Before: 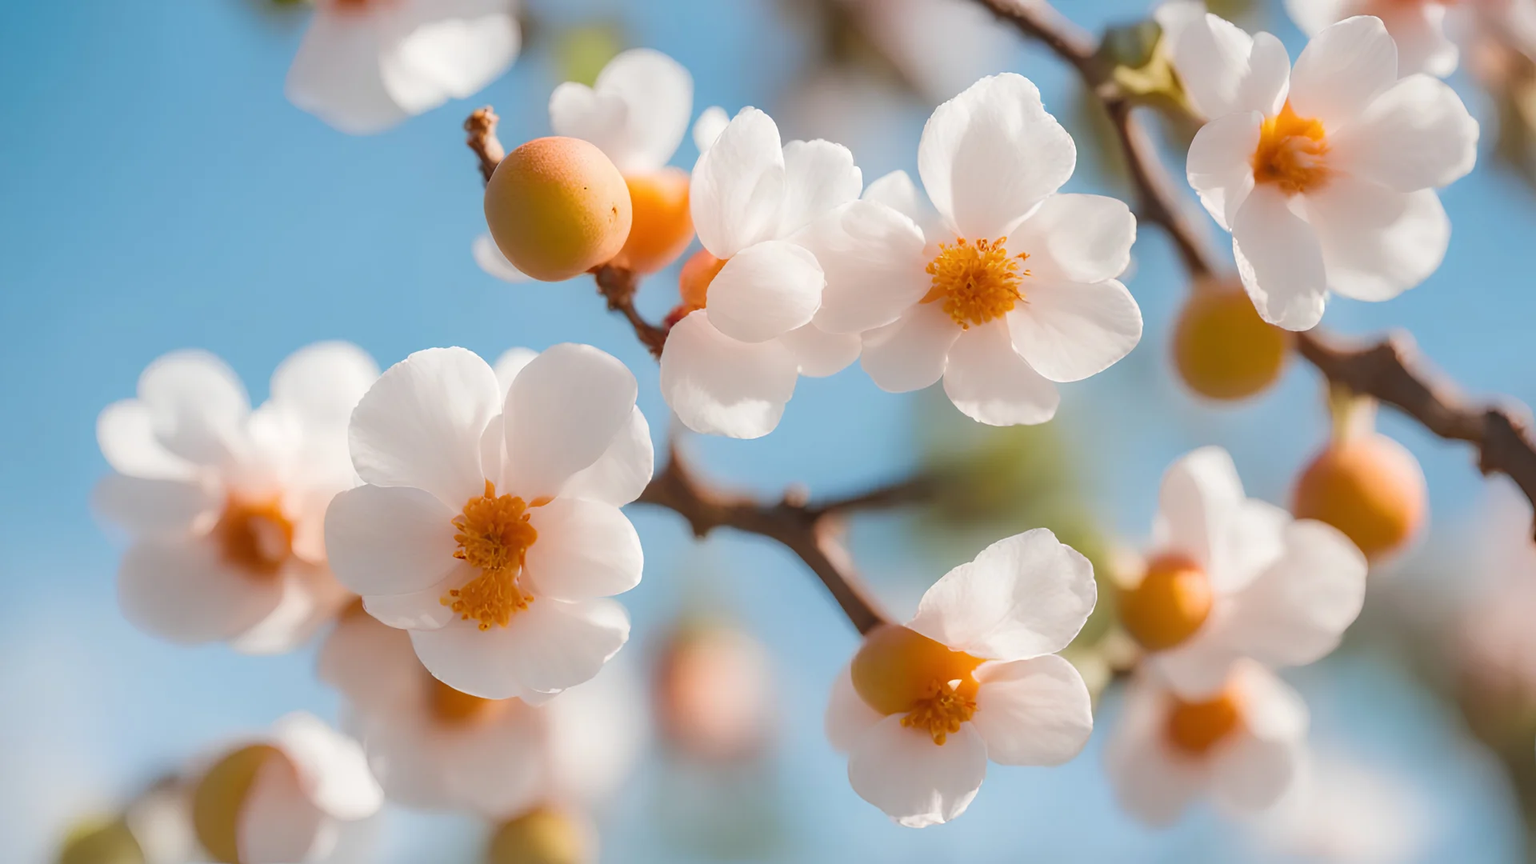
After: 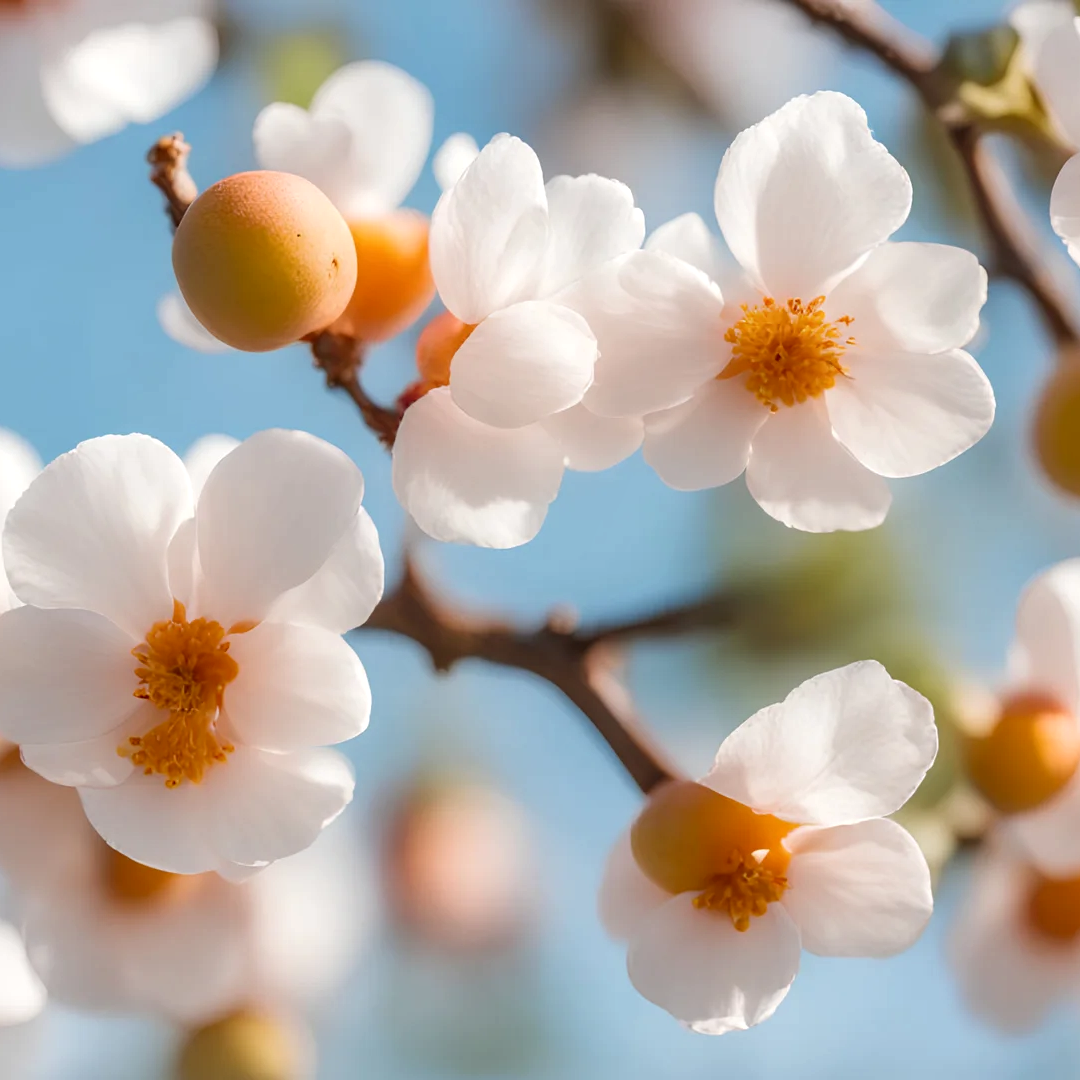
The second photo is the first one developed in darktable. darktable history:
local contrast: on, module defaults
crop and rotate: left 22.592%, right 21.156%
